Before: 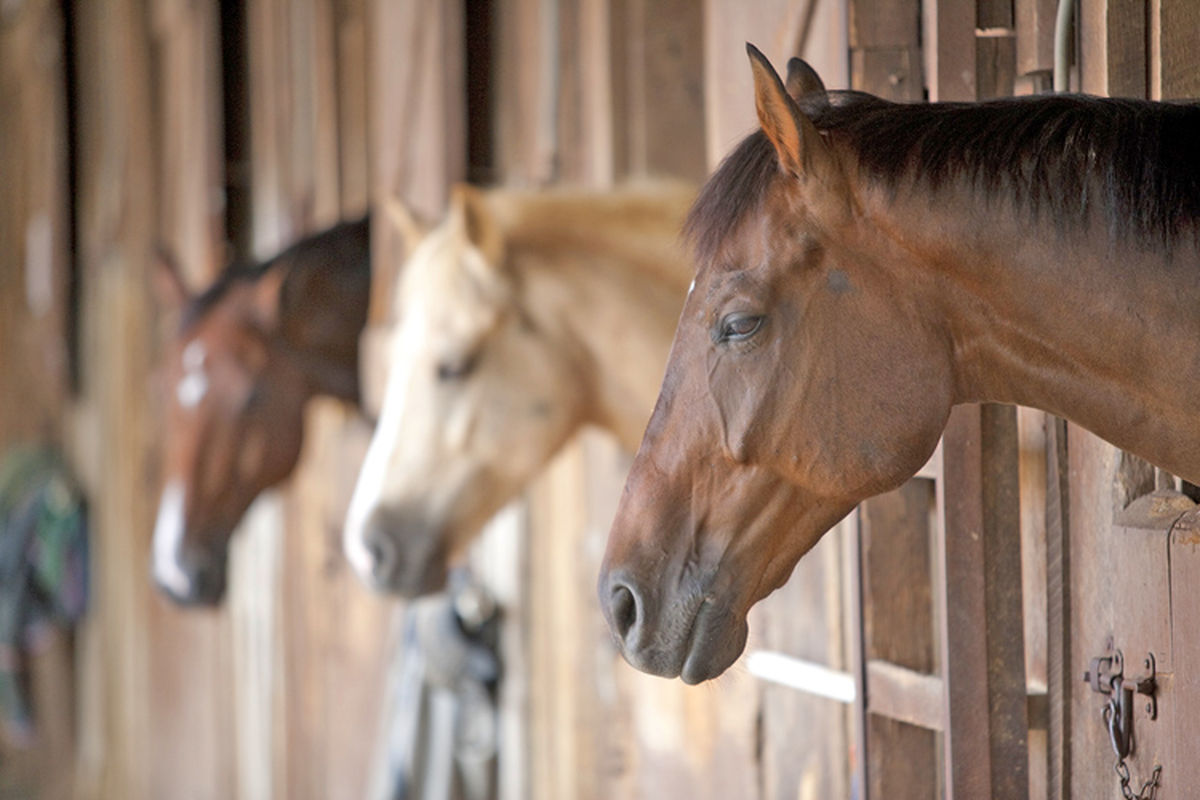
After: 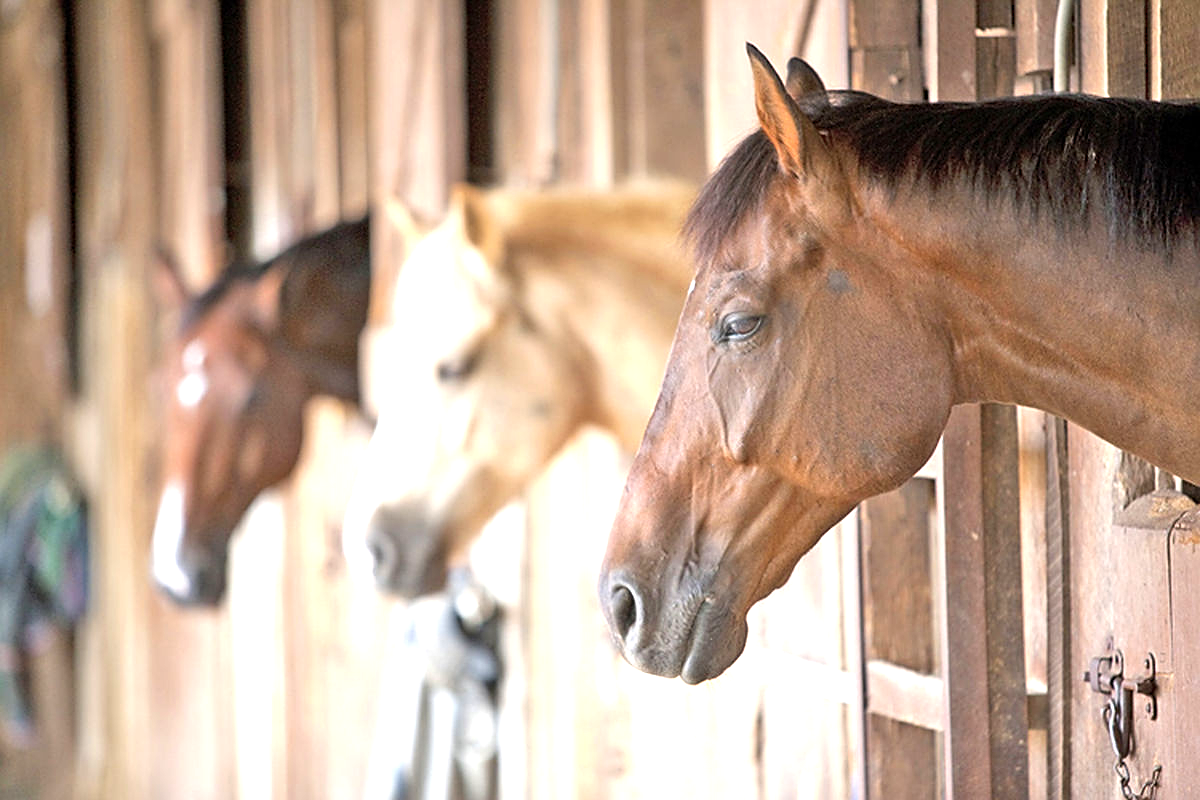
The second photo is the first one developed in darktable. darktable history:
contrast brightness saturation: saturation -0.038
sharpen: on, module defaults
levels: levels [0, 0.374, 0.749]
